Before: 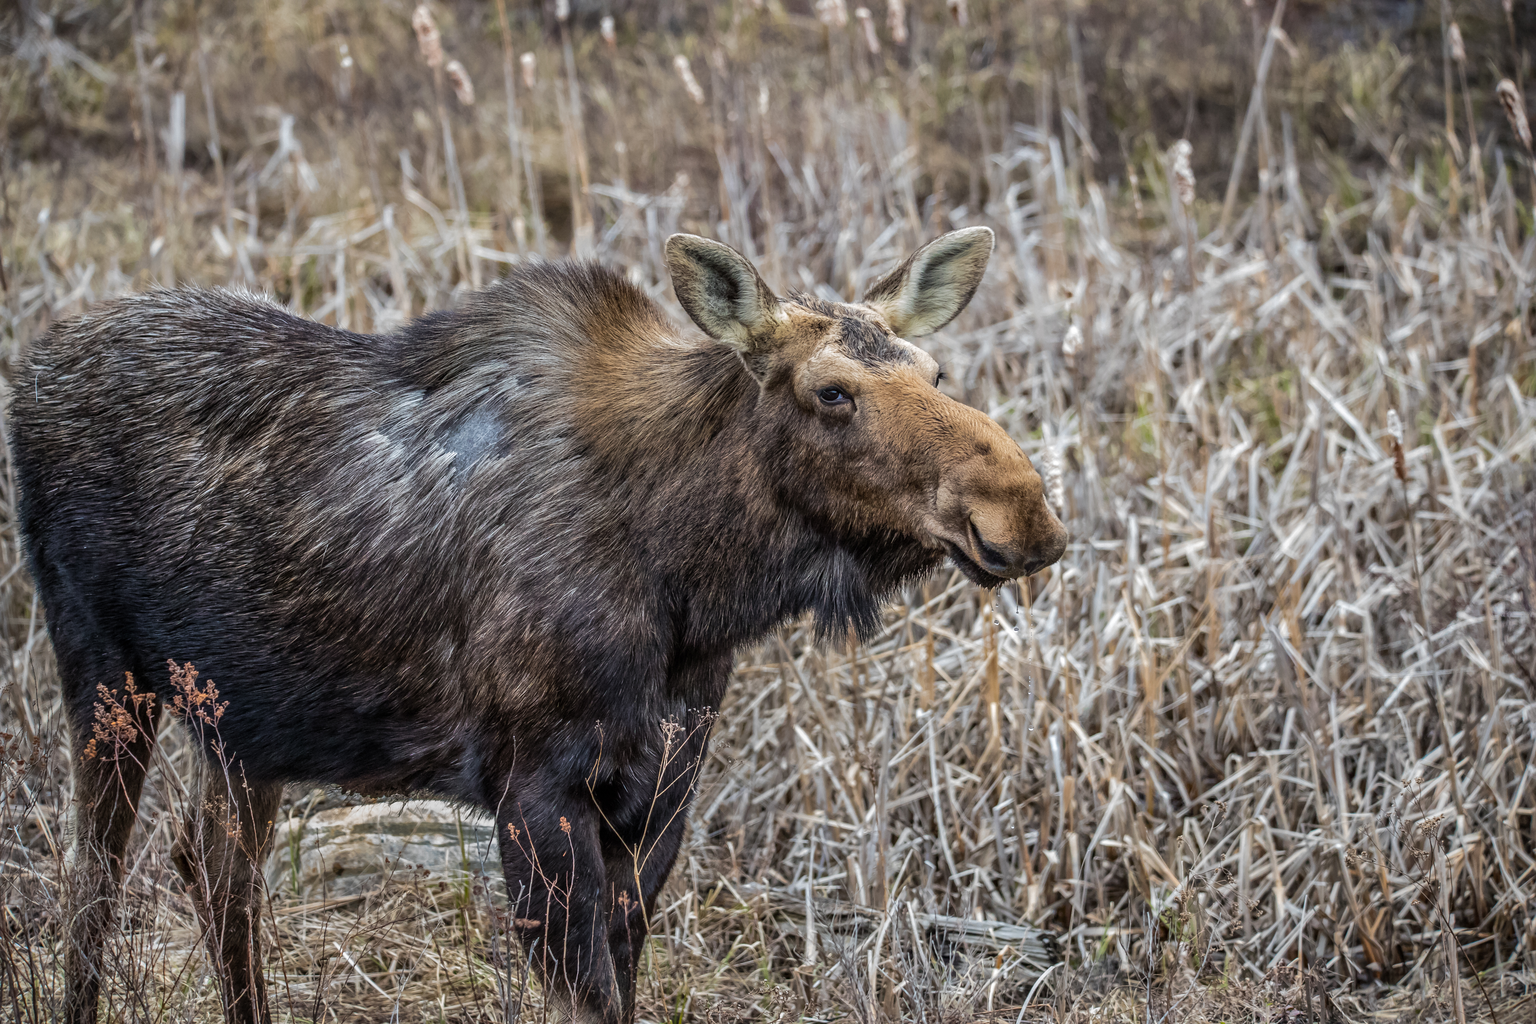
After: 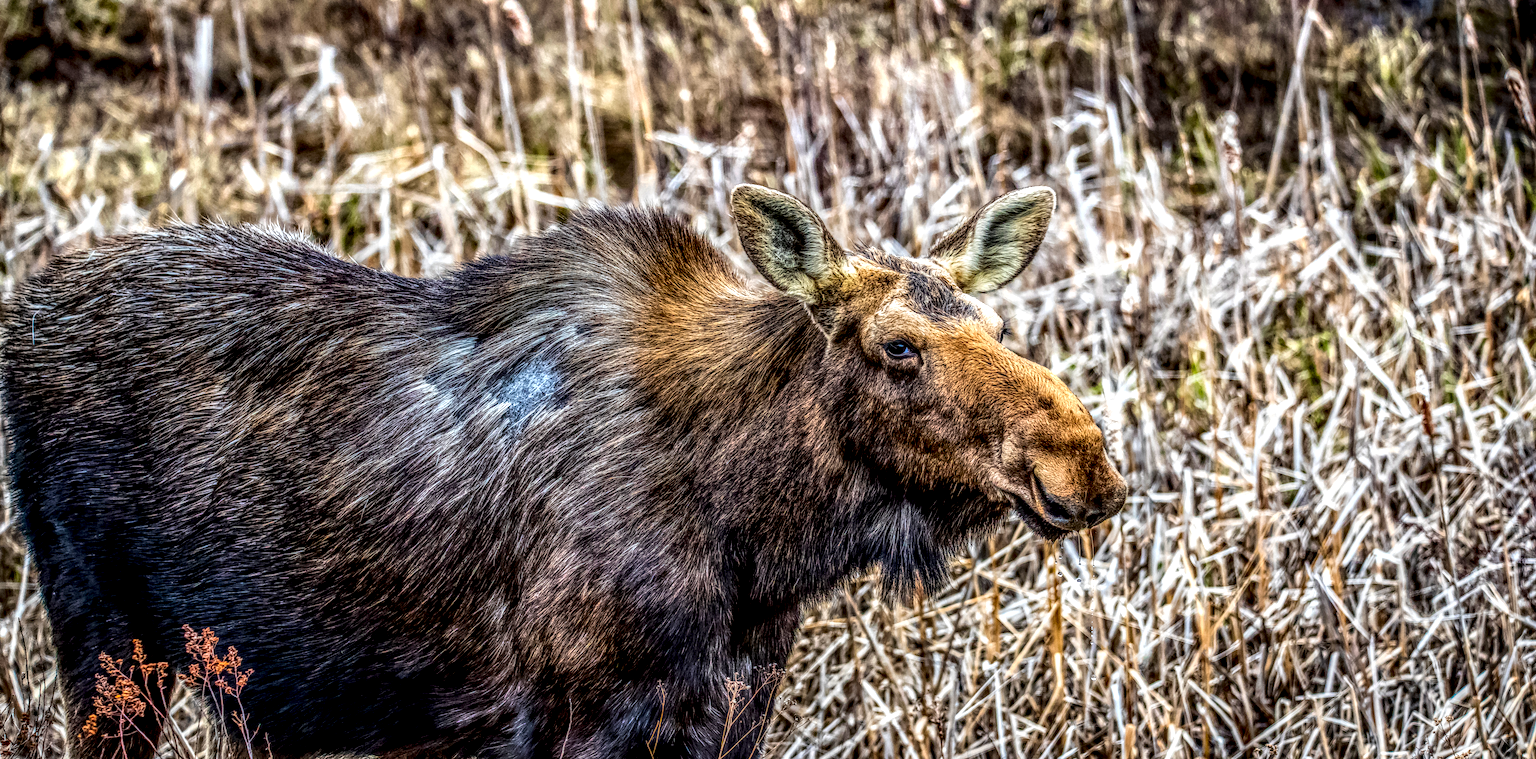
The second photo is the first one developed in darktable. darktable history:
local contrast: highlights 0%, shadows 0%, detail 300%, midtone range 0.3
crop: bottom 19.644%
contrast brightness saturation: contrast 0.26, brightness 0.02, saturation 0.87
rotate and perspective: rotation -0.013°, lens shift (vertical) -0.027, lens shift (horizontal) 0.178, crop left 0.016, crop right 0.989, crop top 0.082, crop bottom 0.918
